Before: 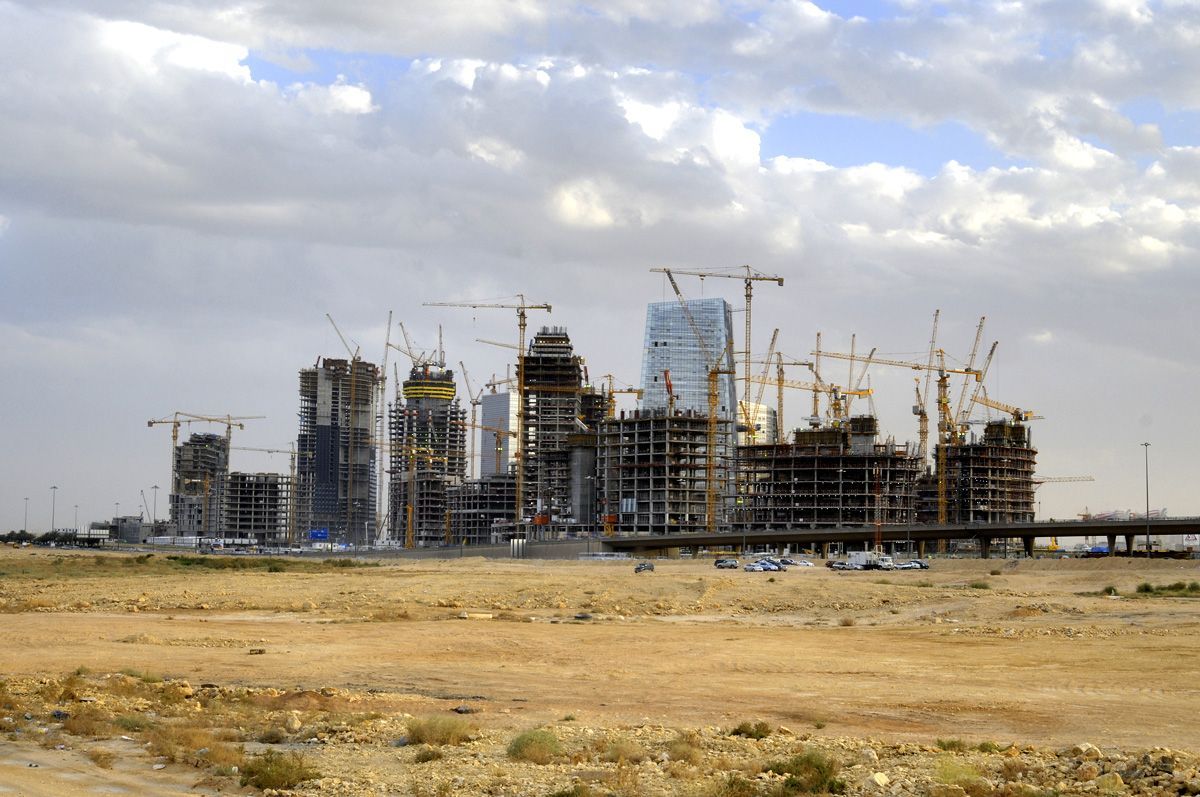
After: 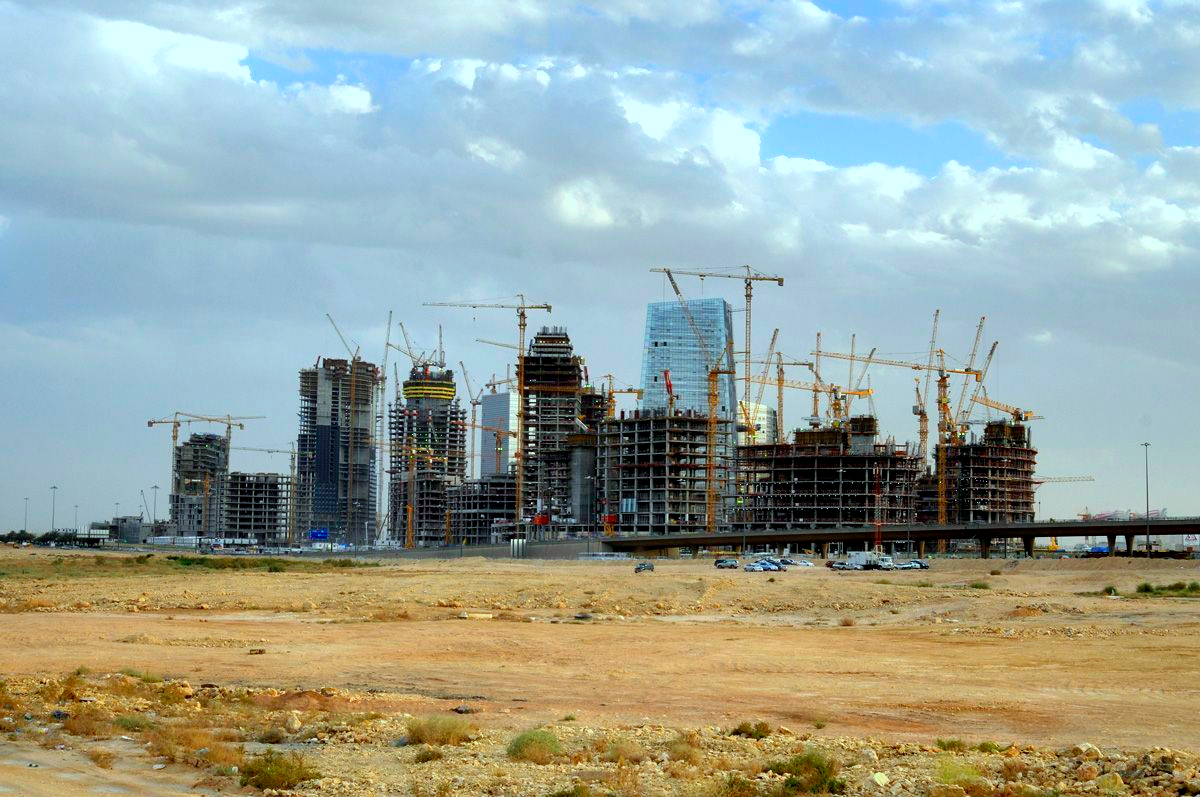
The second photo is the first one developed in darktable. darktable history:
exposure: black level correction 0.001, exposure 0.014 EV, compensate highlight preservation false
white balance: red 0.925, blue 1.046
